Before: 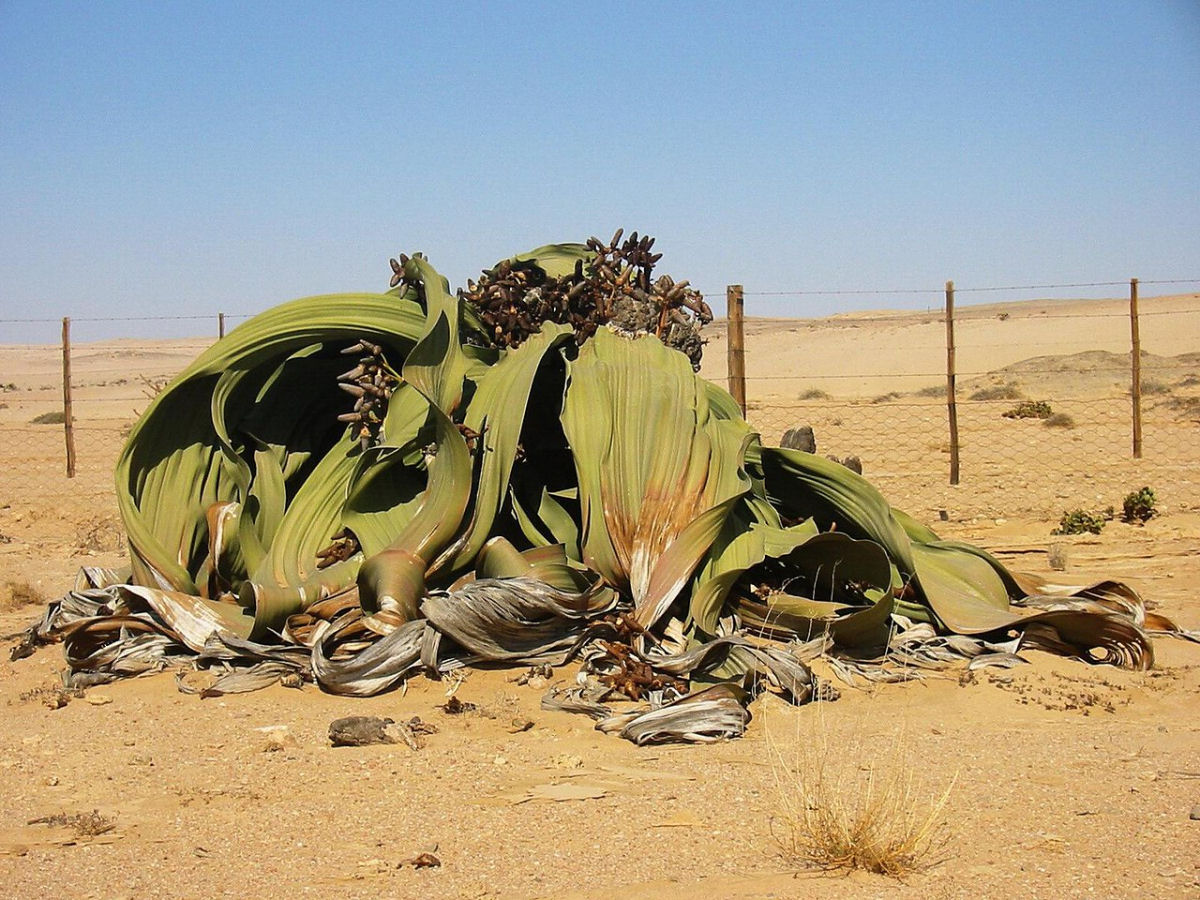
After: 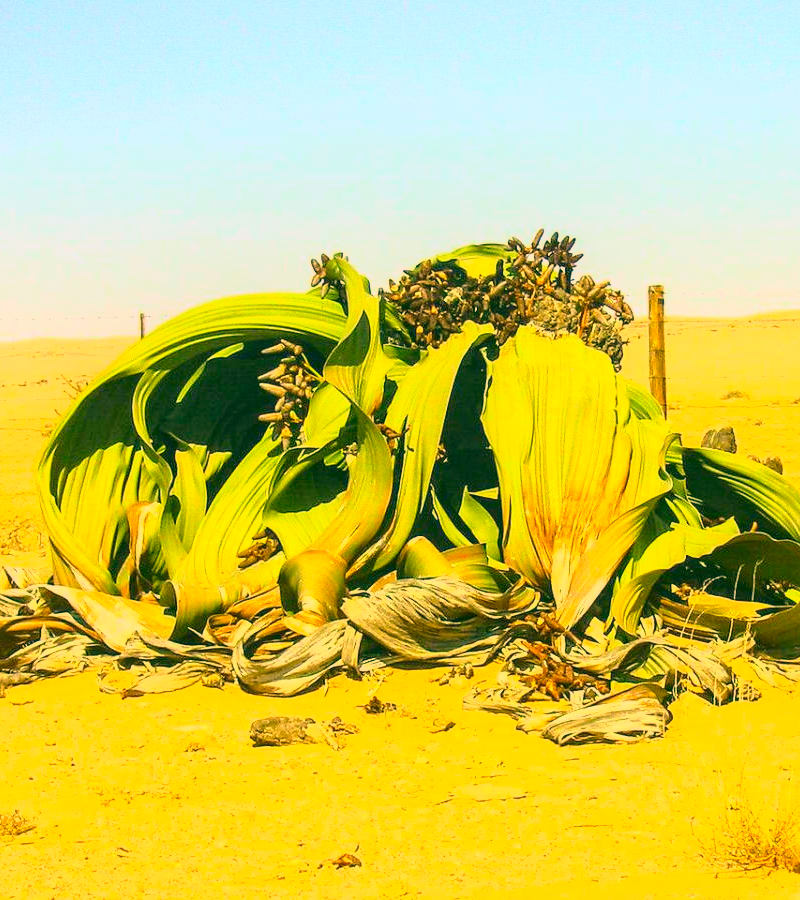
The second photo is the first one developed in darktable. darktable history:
local contrast: on, module defaults
crop and rotate: left 6.617%, right 26.717%
tone curve: curves: ch0 [(0, 0) (0.091, 0.077) (0.389, 0.458) (0.745, 0.82) (0.844, 0.908) (0.909, 0.942) (1, 0.973)]; ch1 [(0, 0) (0.437, 0.404) (0.5, 0.5) (0.529, 0.55) (0.58, 0.6) (0.616, 0.649) (1, 1)]; ch2 [(0, 0) (0.442, 0.415) (0.5, 0.5) (0.535, 0.557) (0.585, 0.62) (1, 1)], color space Lab, independent channels, preserve colors none
tone equalizer: on, module defaults
lowpass: radius 0.1, contrast 0.85, saturation 1.1, unbound 0
exposure: black level correction 0, exposure 1.2 EV, compensate exposure bias true, compensate highlight preservation false
color correction: highlights a* 5.62, highlights b* 33.57, shadows a* -25.86, shadows b* 4.02
